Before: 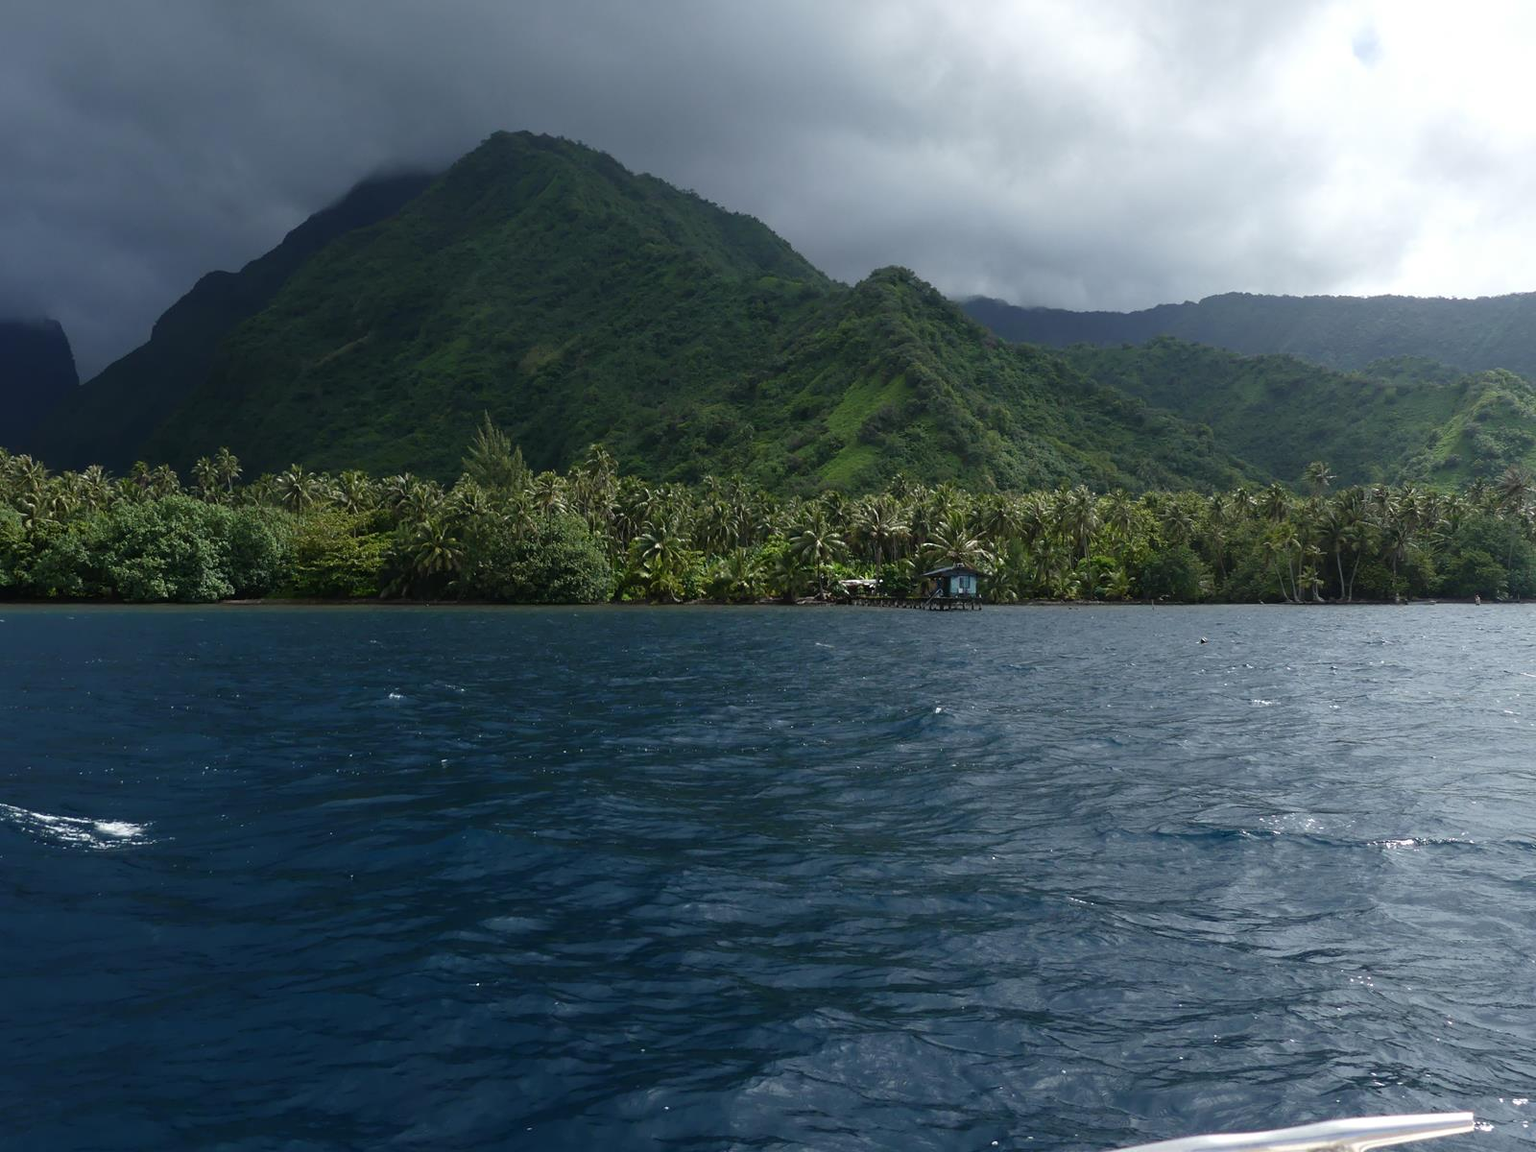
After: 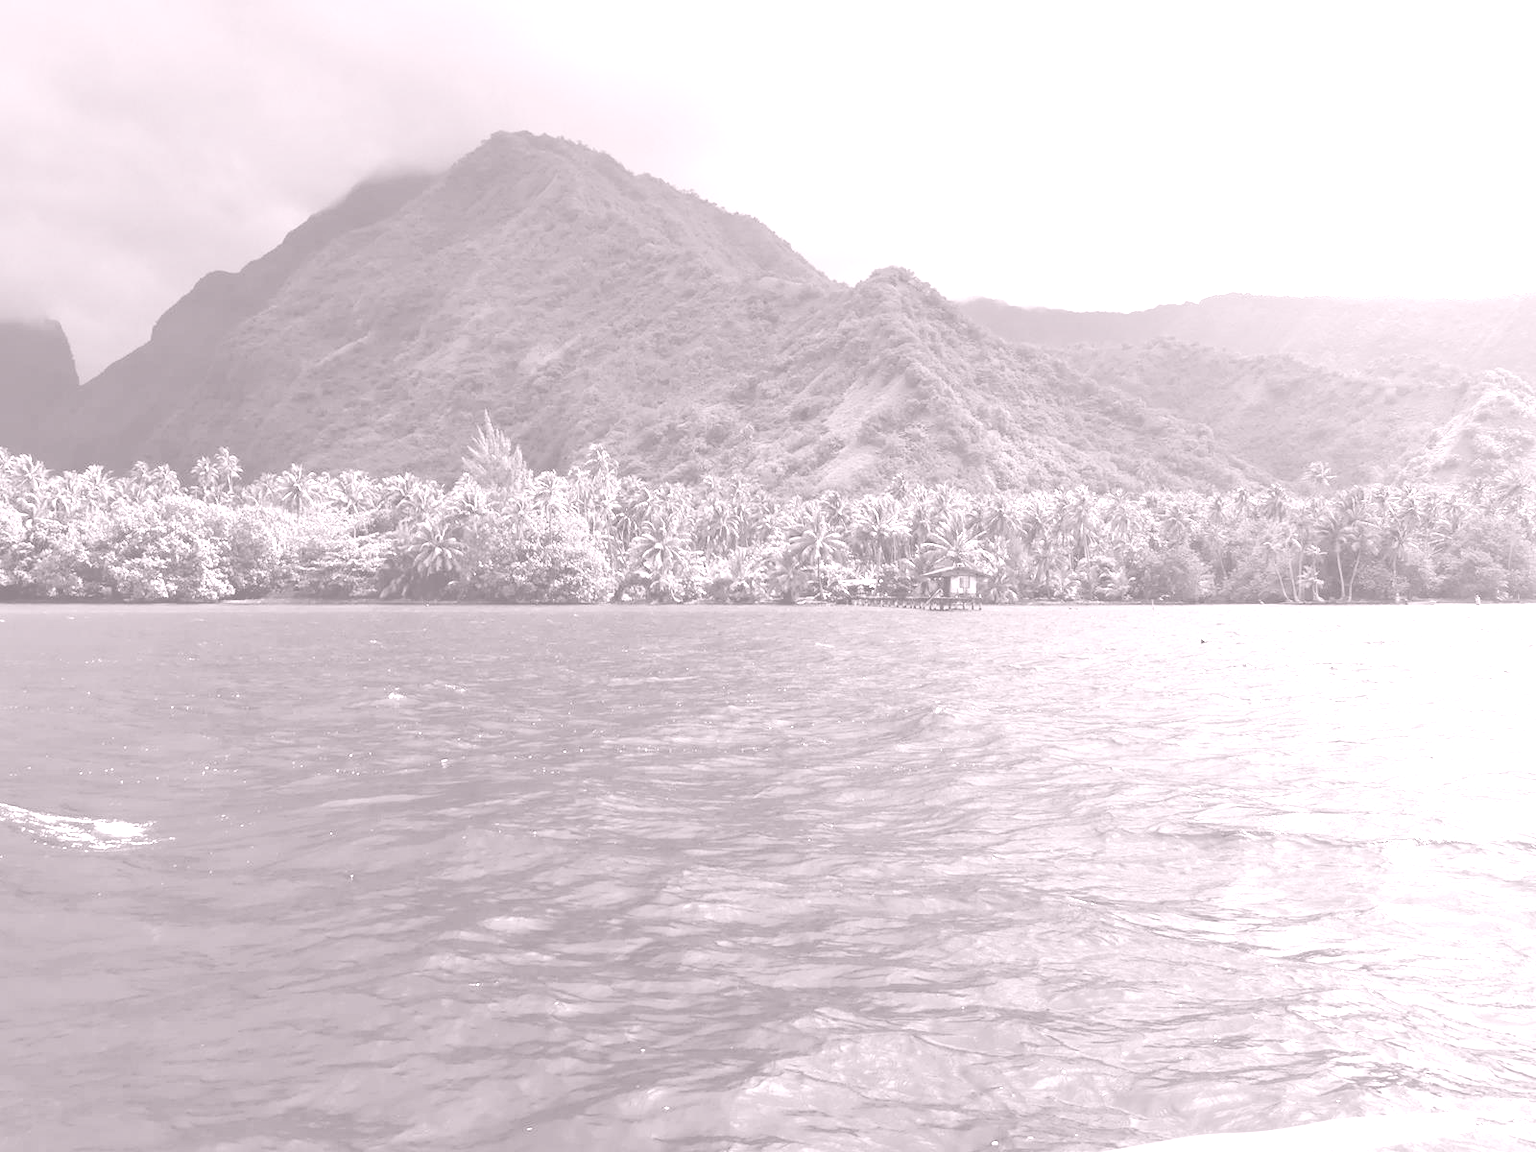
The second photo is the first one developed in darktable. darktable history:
color zones: curves: ch0 [(0, 0.613) (0.01, 0.613) (0.245, 0.448) (0.498, 0.529) (0.642, 0.665) (0.879, 0.777) (0.99, 0.613)]; ch1 [(0, 0) (0.143, 0) (0.286, 0) (0.429, 0) (0.571, 0) (0.714, 0) (0.857, 0)], mix -121.96%
shadows and highlights: shadows 49, highlights -41, soften with gaussian
colorize: hue 25.2°, saturation 83%, source mix 82%, lightness 79%, version 1
contrast brightness saturation: brightness 0.18, saturation -0.5
